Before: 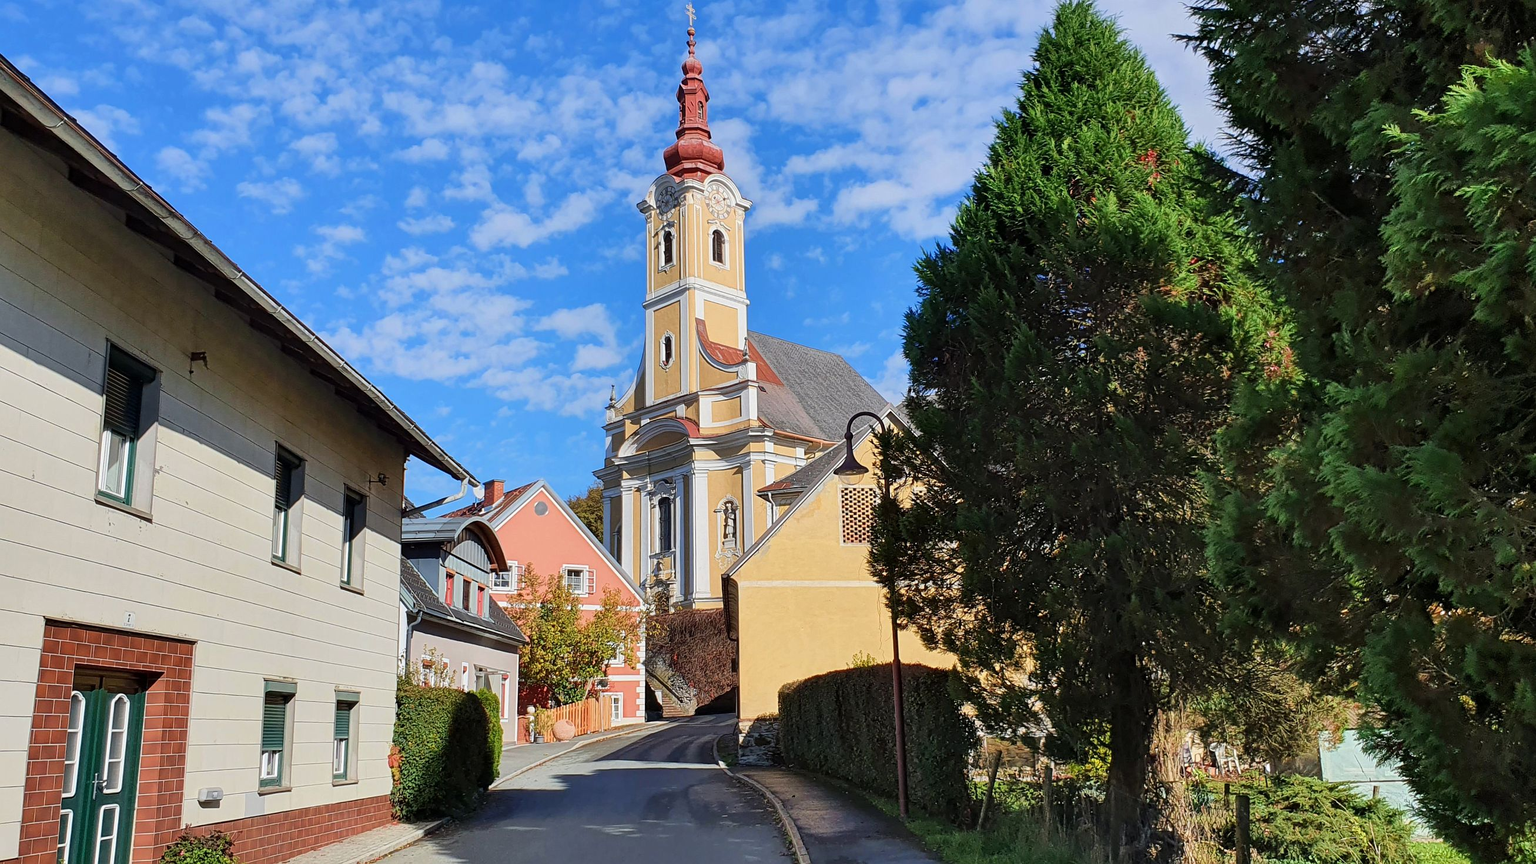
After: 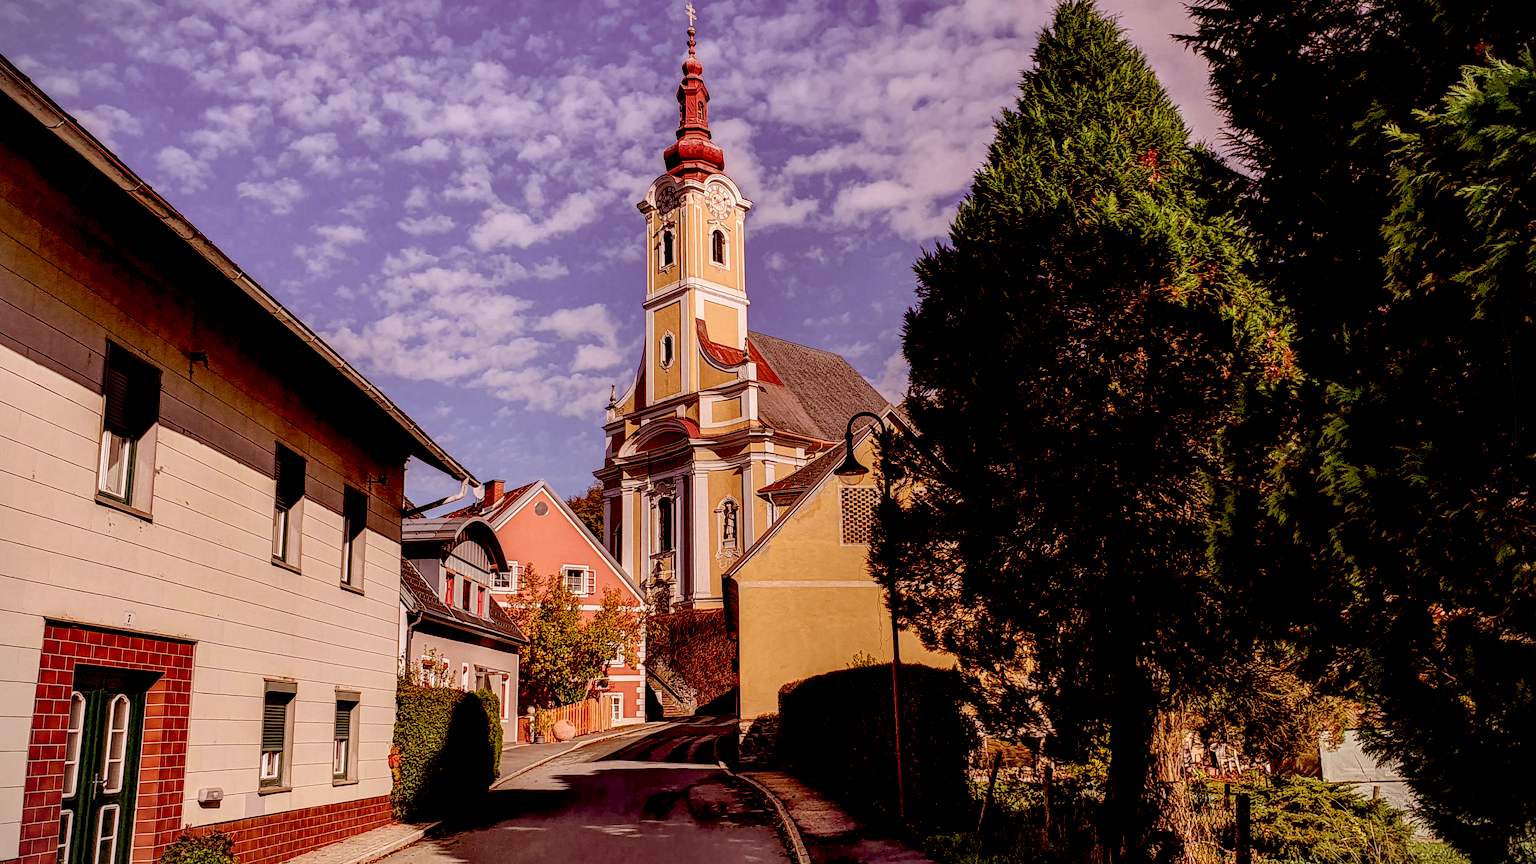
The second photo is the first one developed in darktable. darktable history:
vignetting: fall-off start 97.13%, width/height ratio 1.185, unbound false
local contrast: highlights 26%, detail 150%
exposure: black level correction 0.049, exposure 0.013 EV, compensate highlight preservation false
color correction: highlights a* 9.46, highlights b* 8.48, shadows a* 39.32, shadows b* 39.73, saturation 0.802
